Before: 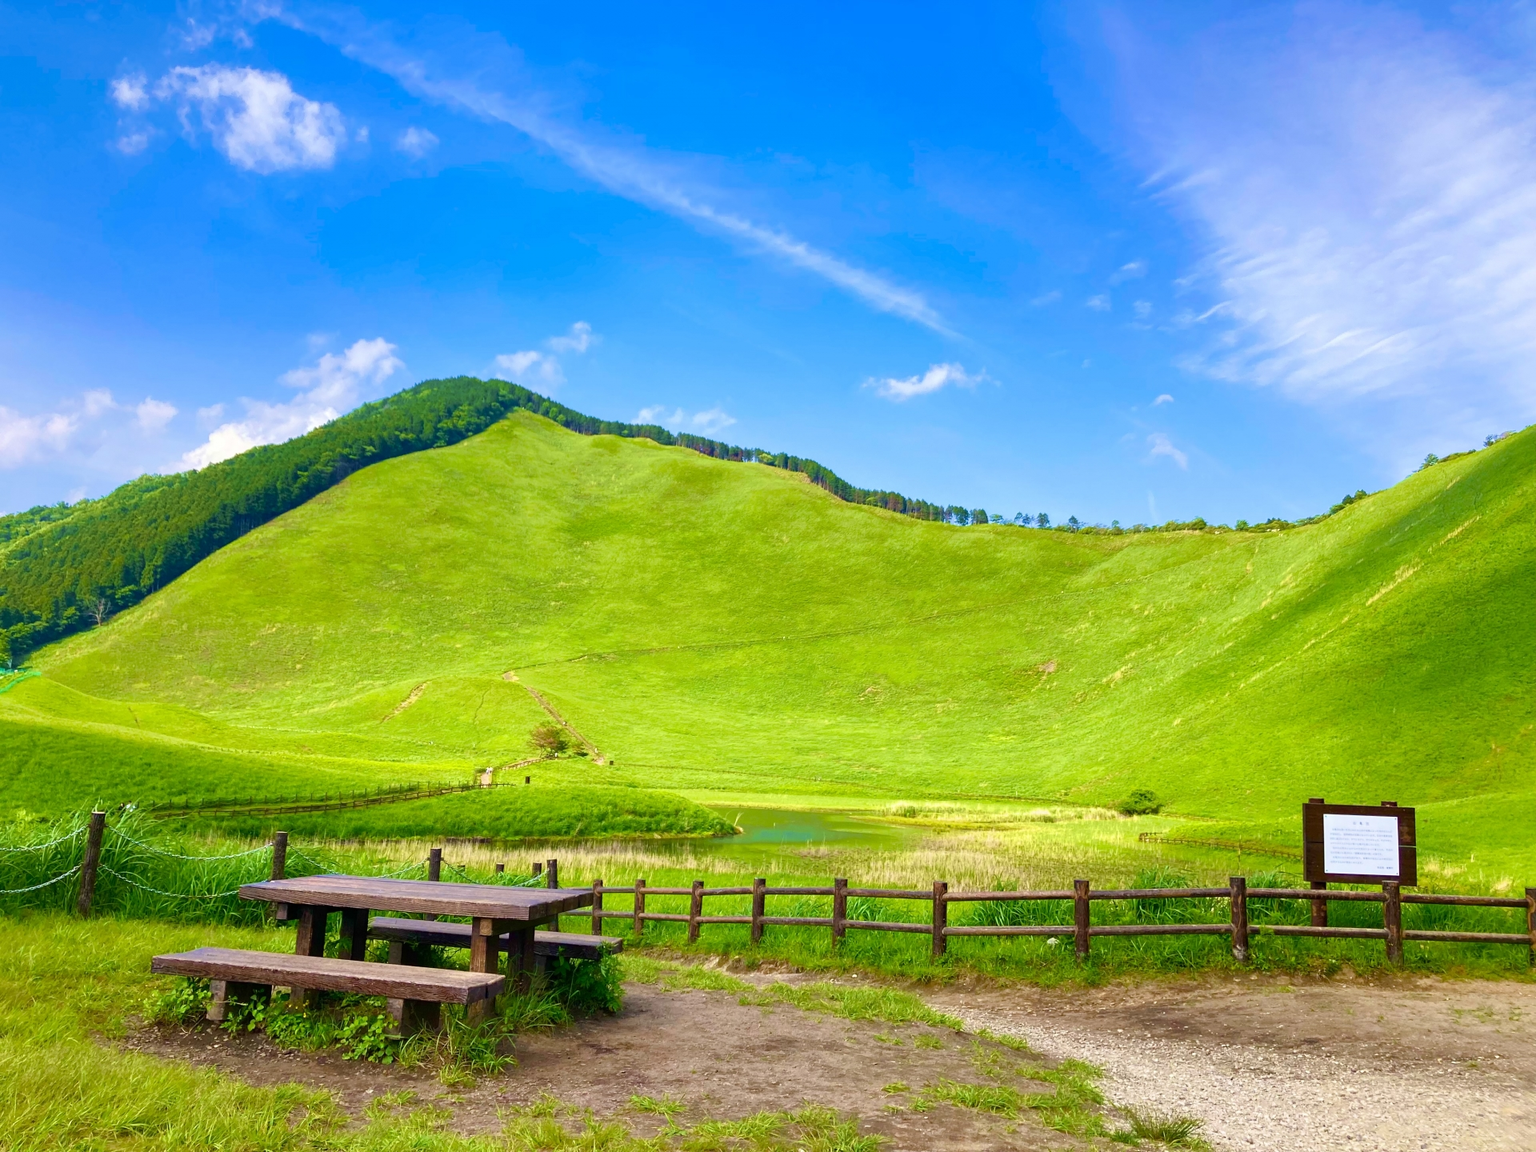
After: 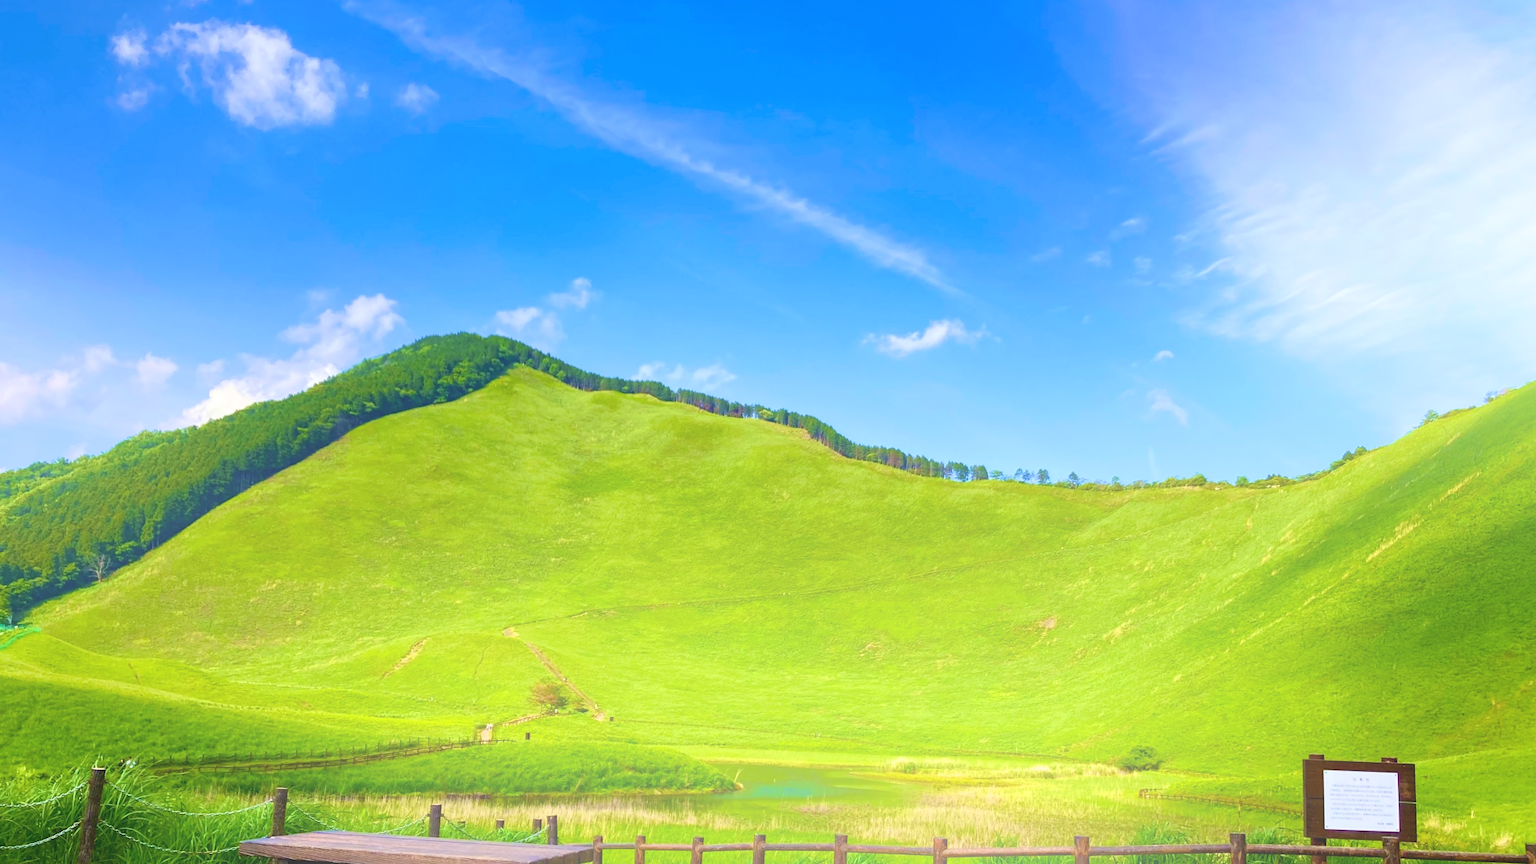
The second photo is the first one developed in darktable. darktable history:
crop: top 3.857%, bottom 21.132%
bloom: size 38%, threshold 95%, strength 30%
